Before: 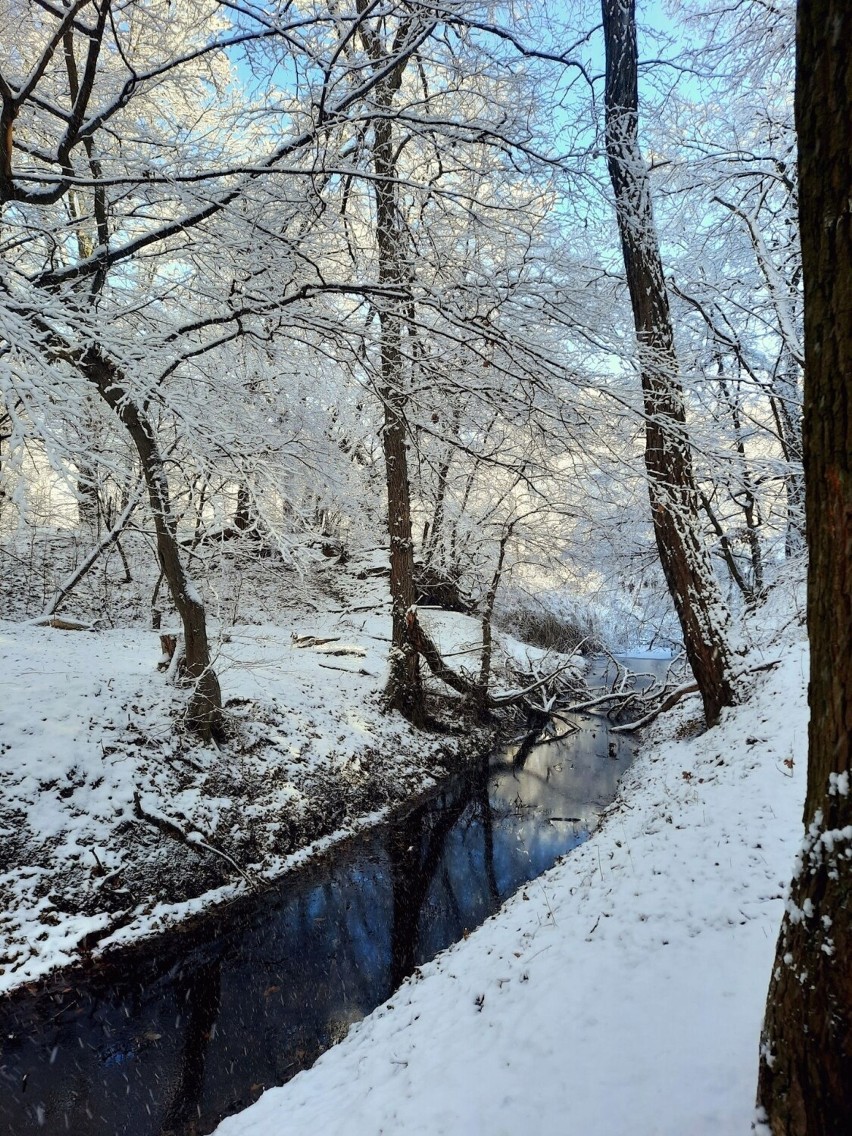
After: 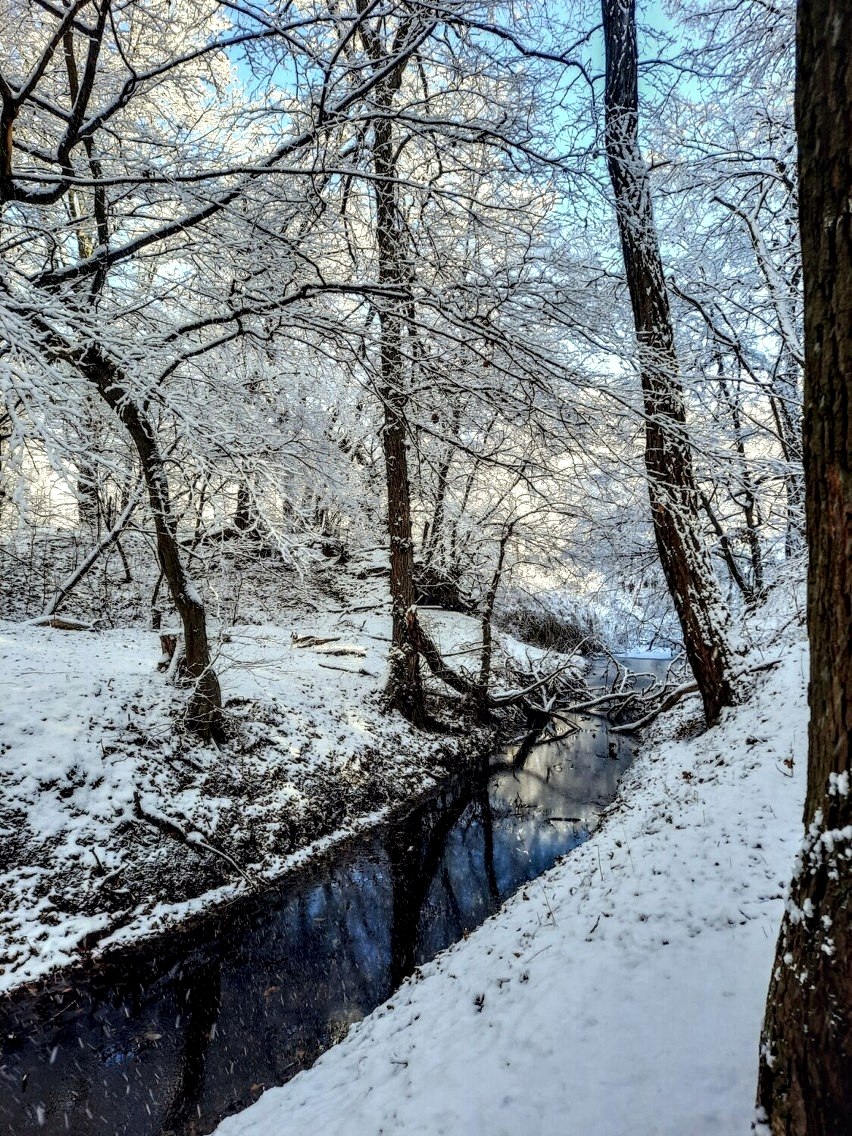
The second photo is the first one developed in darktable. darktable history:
tone equalizer: on, module defaults
local contrast: highlights 12%, shadows 38%, detail 183%, midtone range 0.471
